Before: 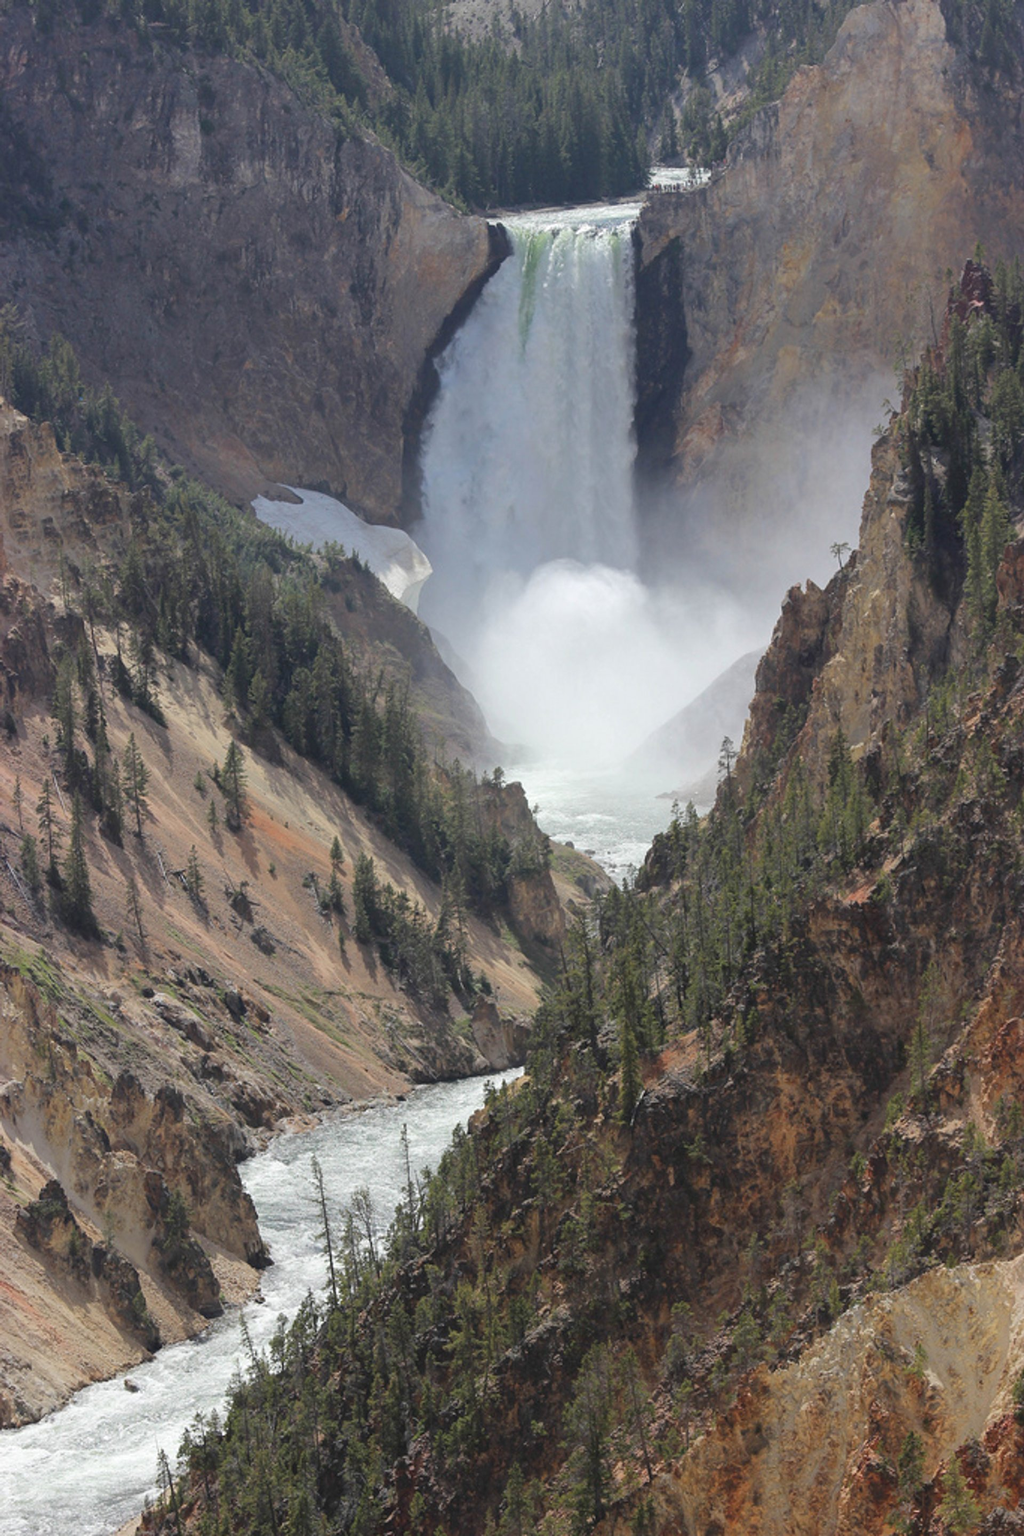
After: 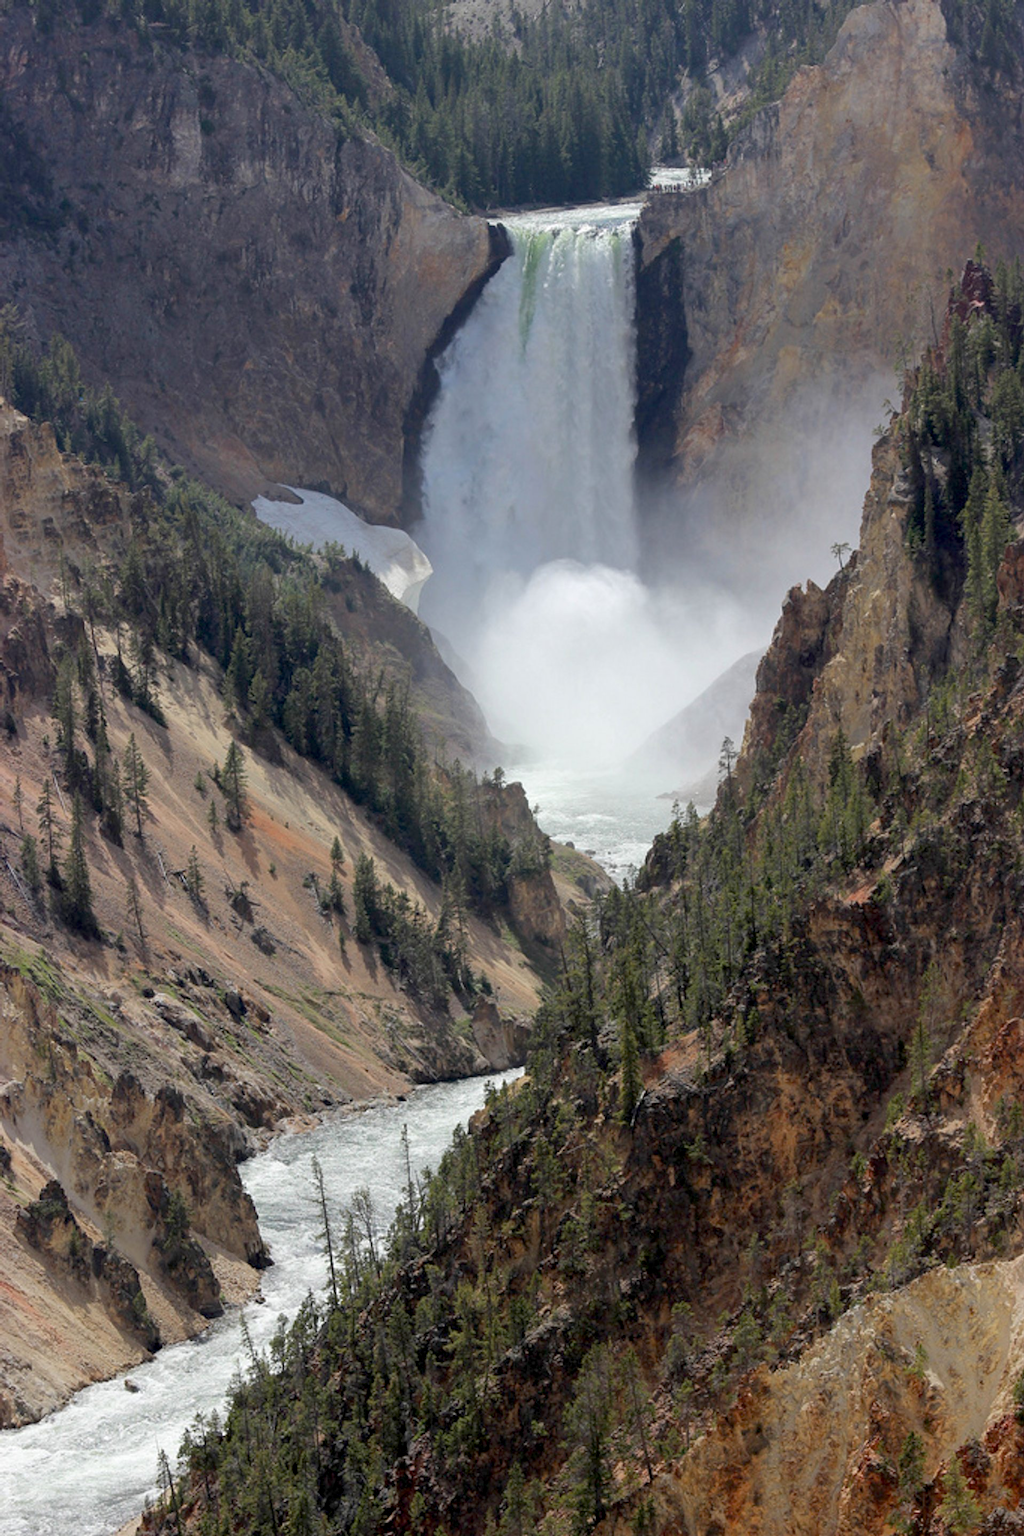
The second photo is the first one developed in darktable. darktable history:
exposure: black level correction 0.017, exposure -0.009 EV, compensate highlight preservation false
